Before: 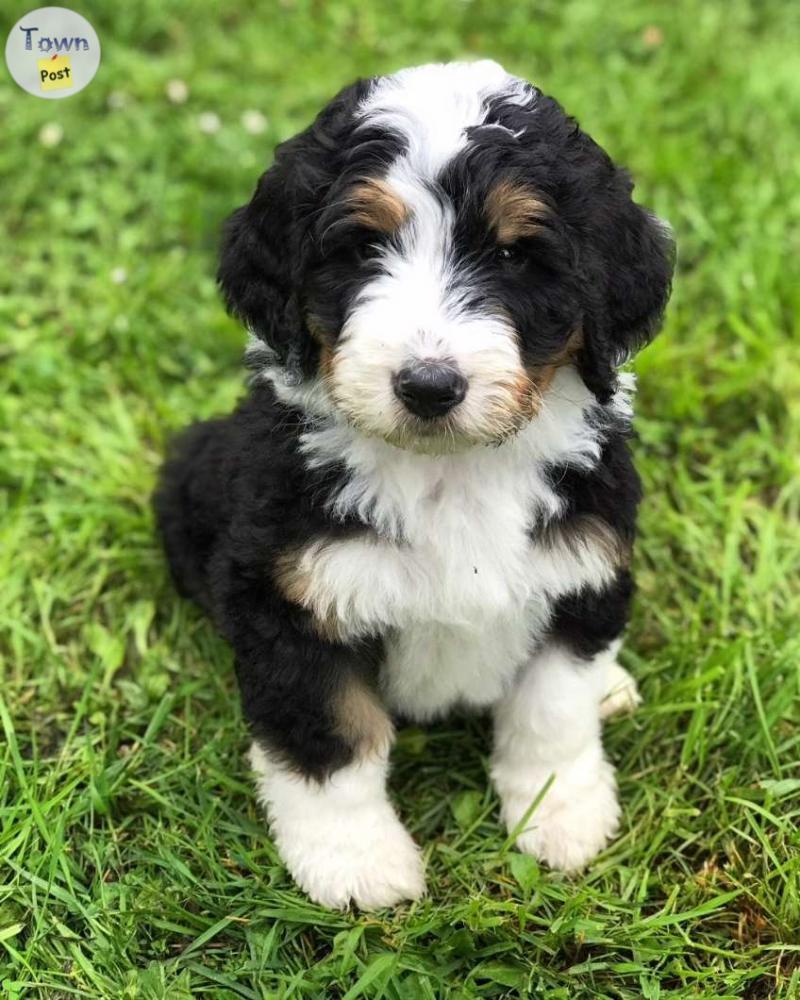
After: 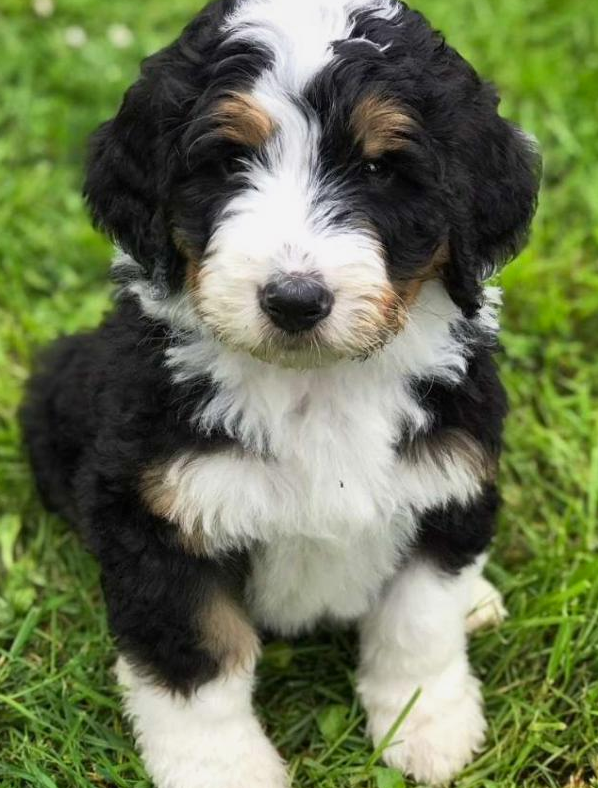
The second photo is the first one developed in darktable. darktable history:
crop: left 16.768%, top 8.653%, right 8.362%, bottom 12.485%
shadows and highlights: white point adjustment -3.64, highlights -63.34, highlights color adjustment 42%, soften with gaussian
